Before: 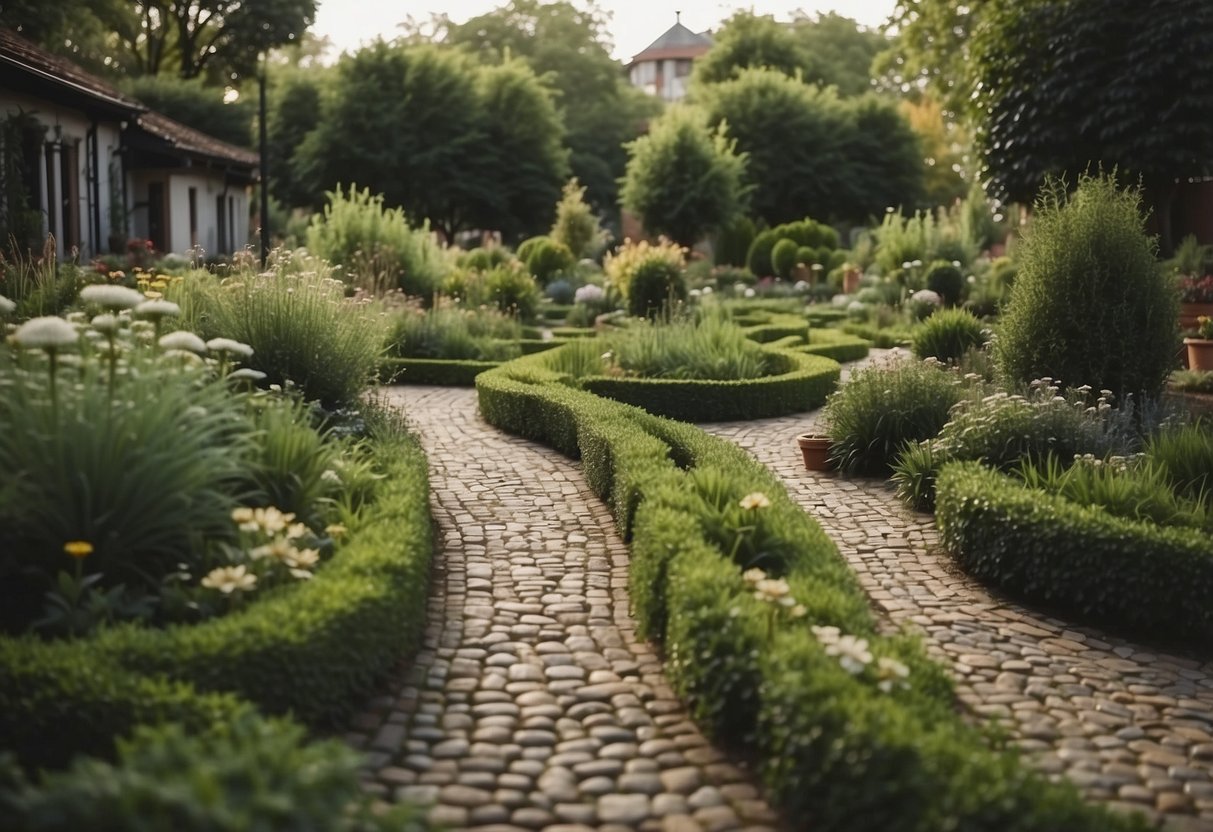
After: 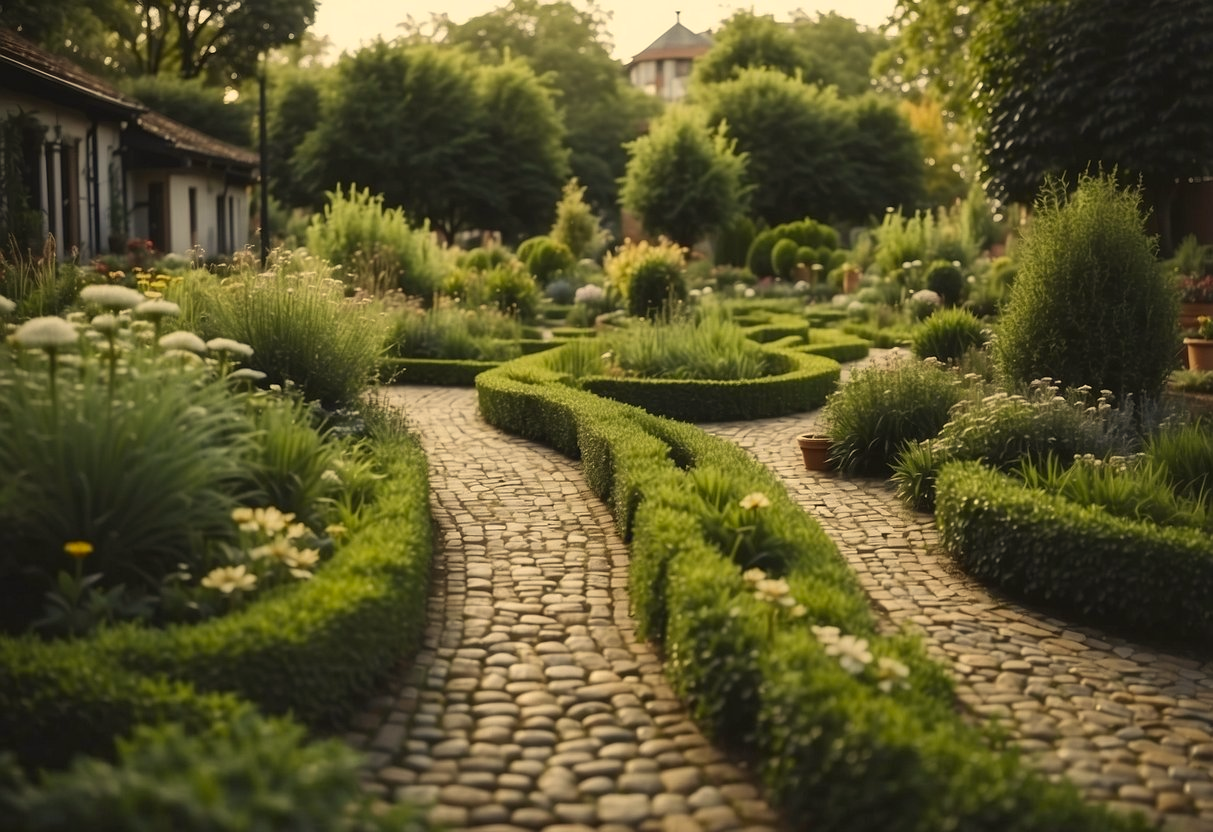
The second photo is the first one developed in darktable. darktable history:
color correction: highlights a* 2.4, highlights b* 22.54
